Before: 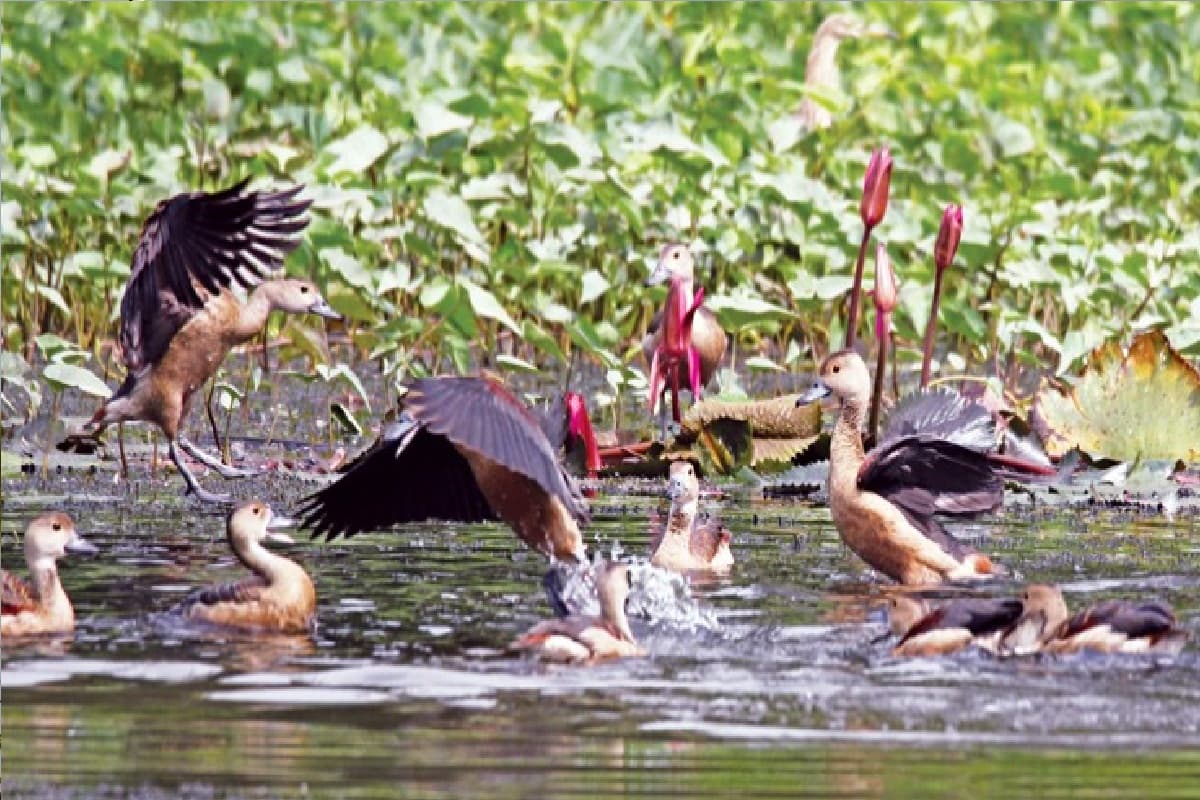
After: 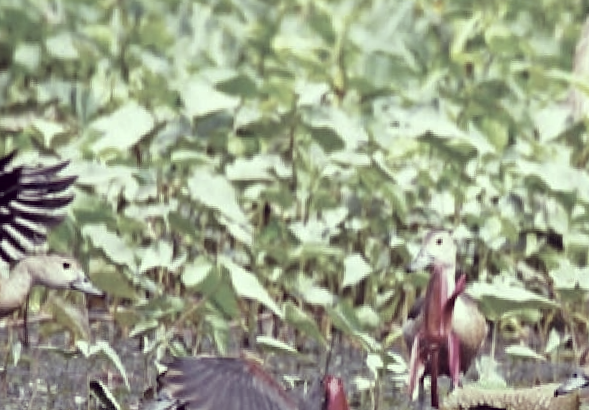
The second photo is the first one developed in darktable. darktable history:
crop: left 19.556%, right 30.401%, bottom 46.458%
color correction: highlights a* -20.17, highlights b* 20.27, shadows a* 20.03, shadows b* -20.46, saturation 0.43
rotate and perspective: rotation 1.57°, crop left 0.018, crop right 0.982, crop top 0.039, crop bottom 0.961
